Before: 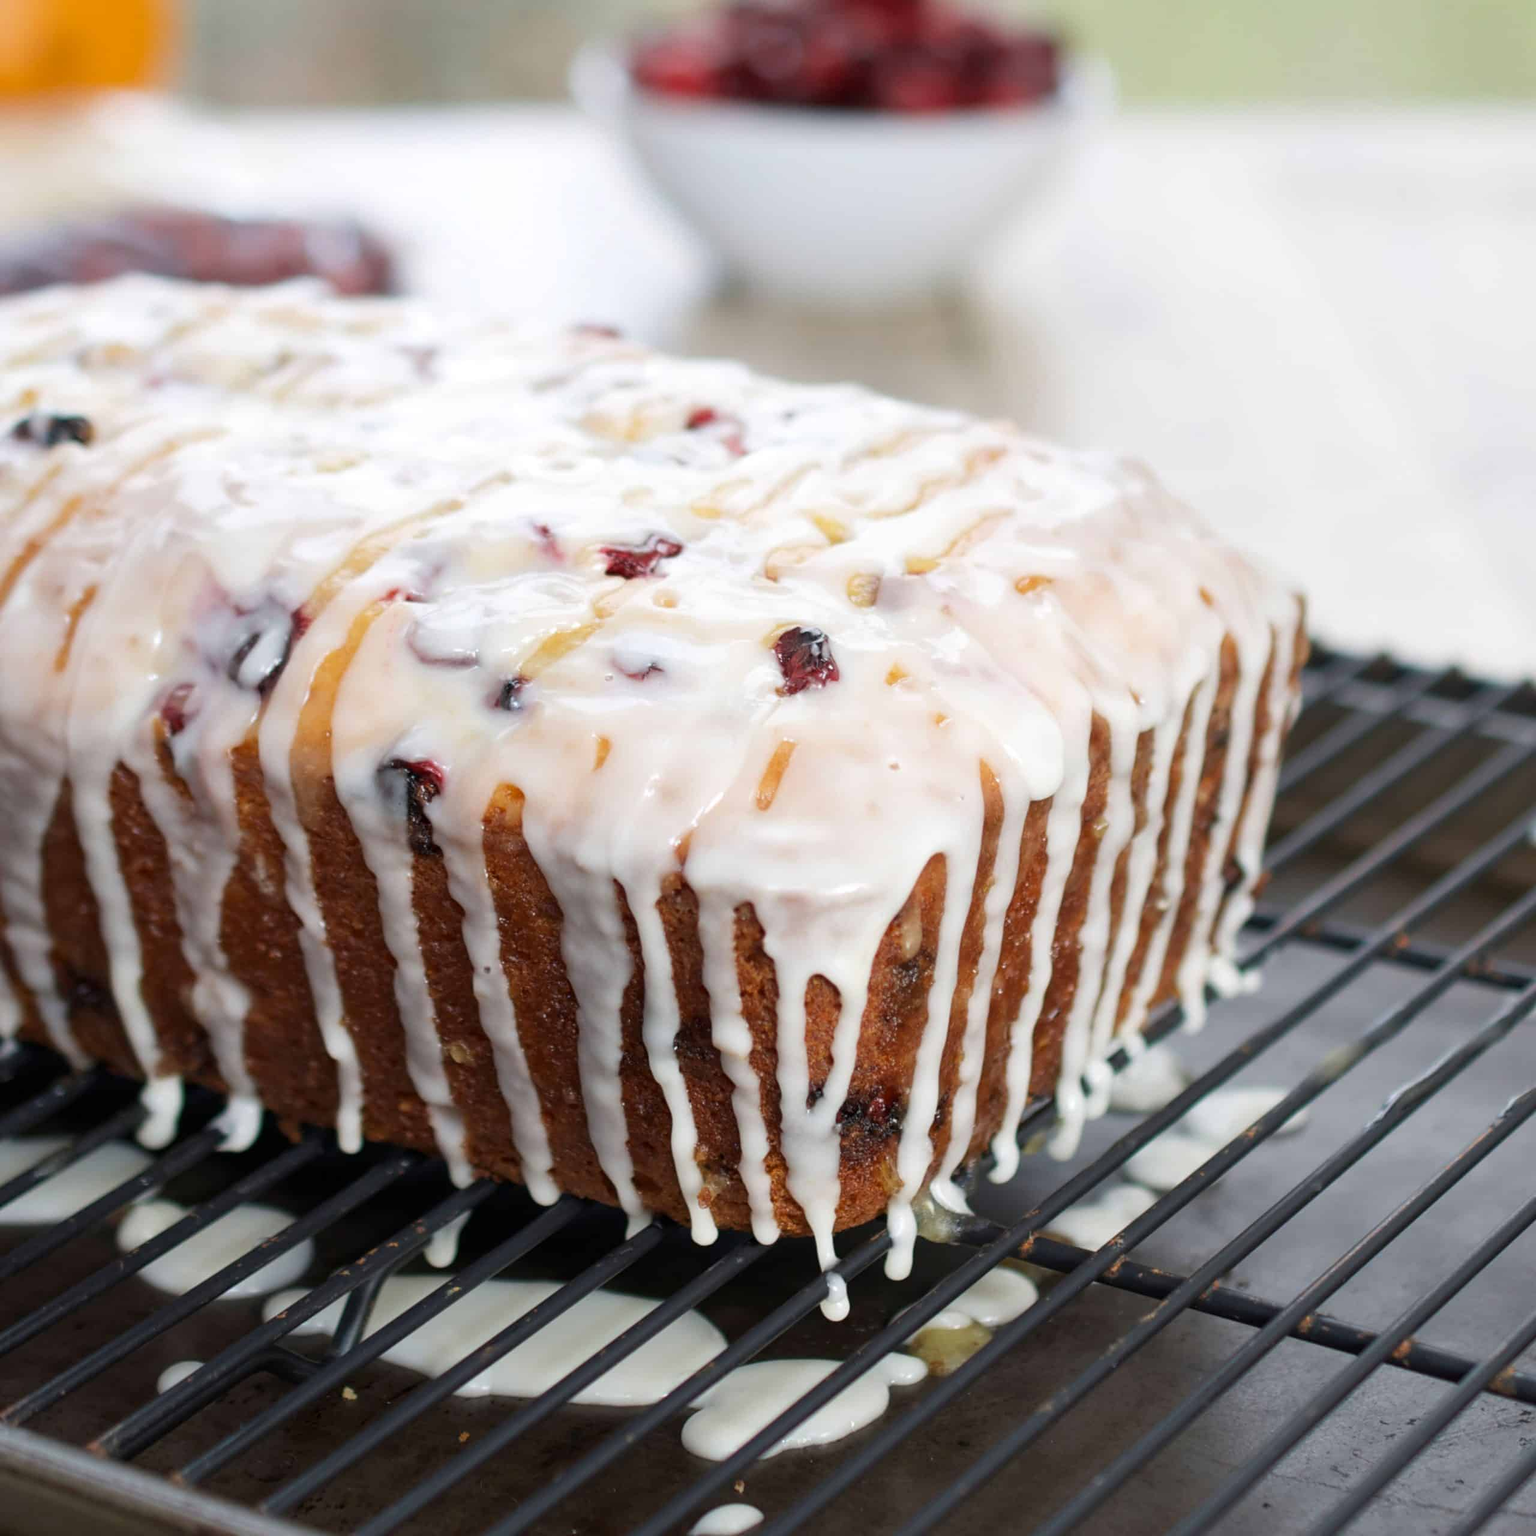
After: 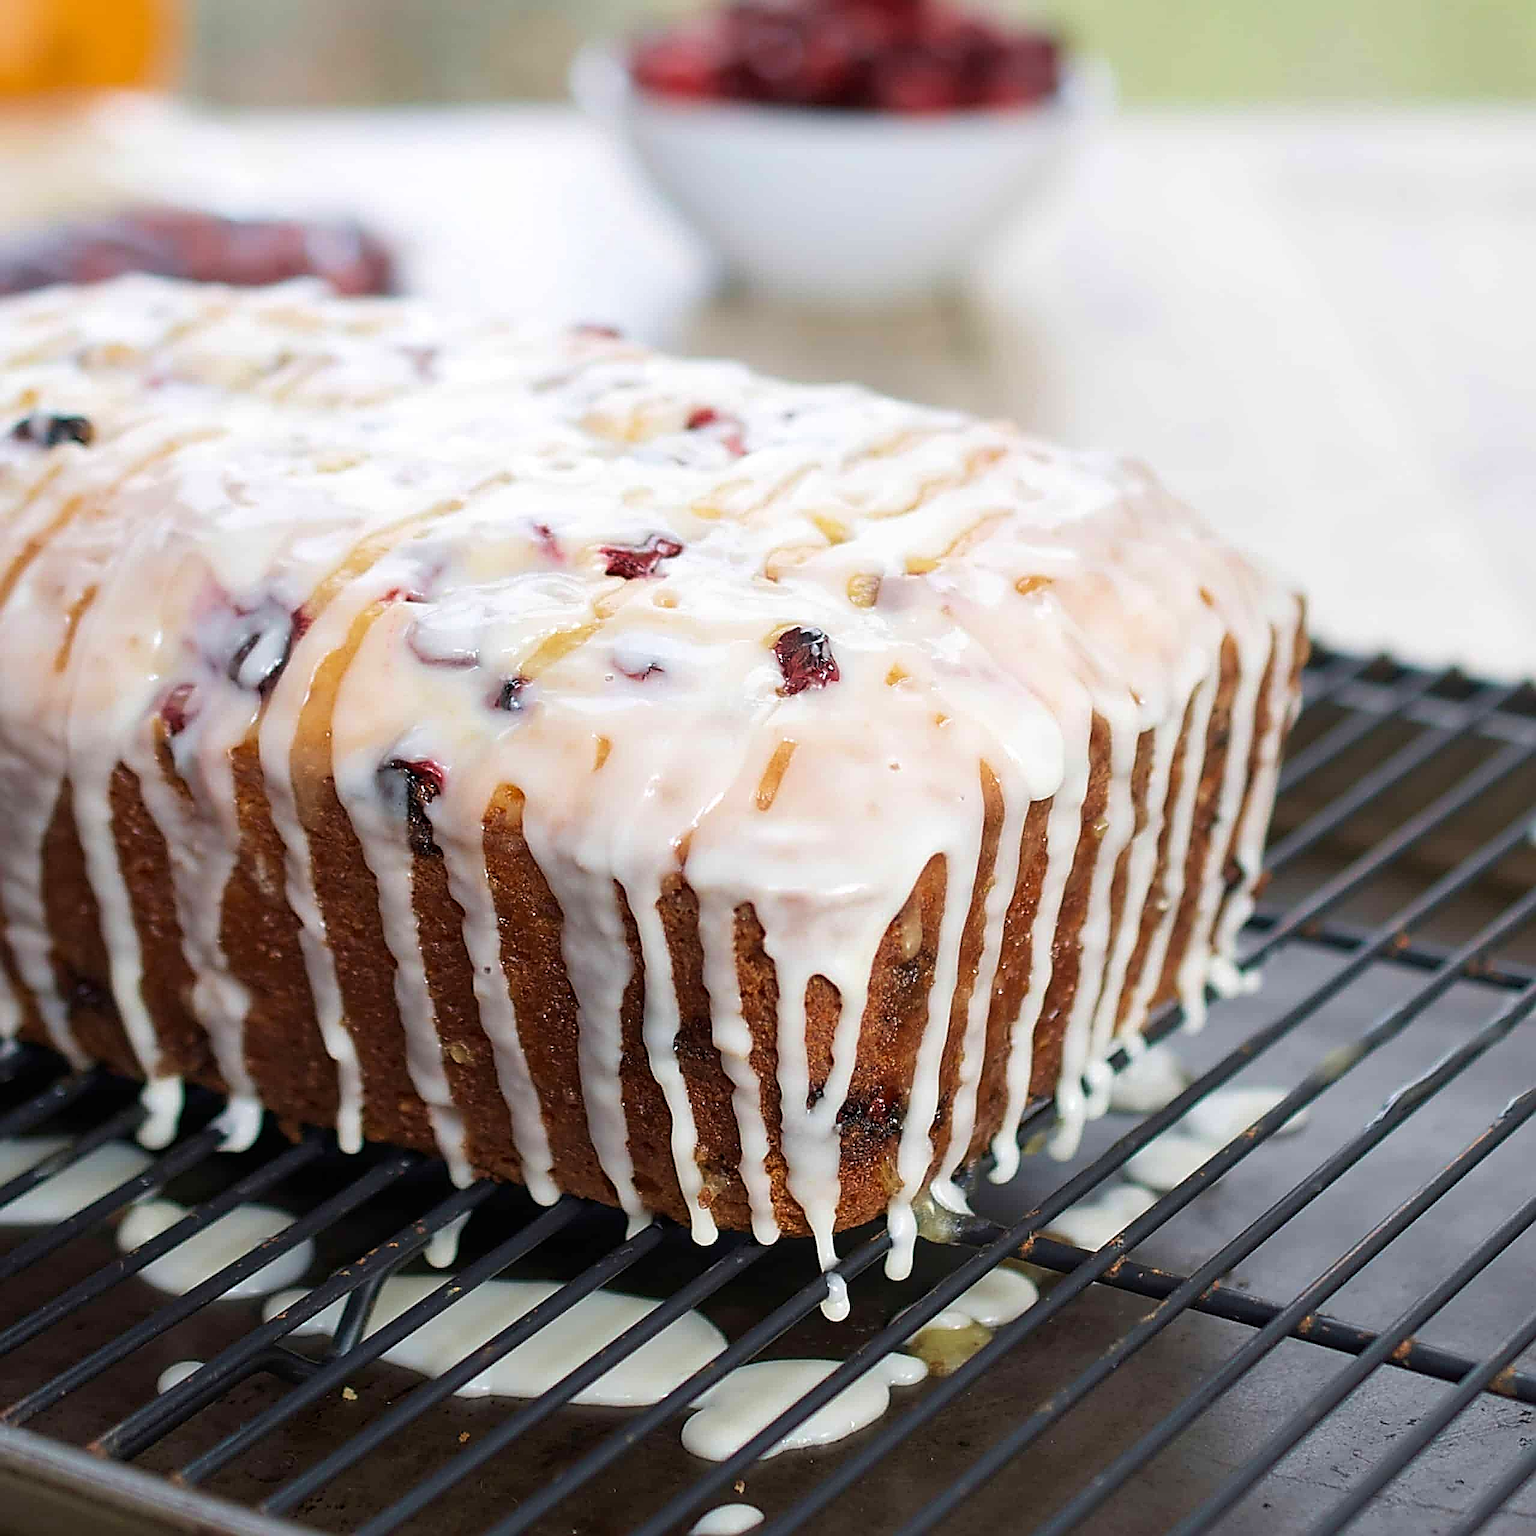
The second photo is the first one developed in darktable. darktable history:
sharpen: amount 2
velvia: on, module defaults
